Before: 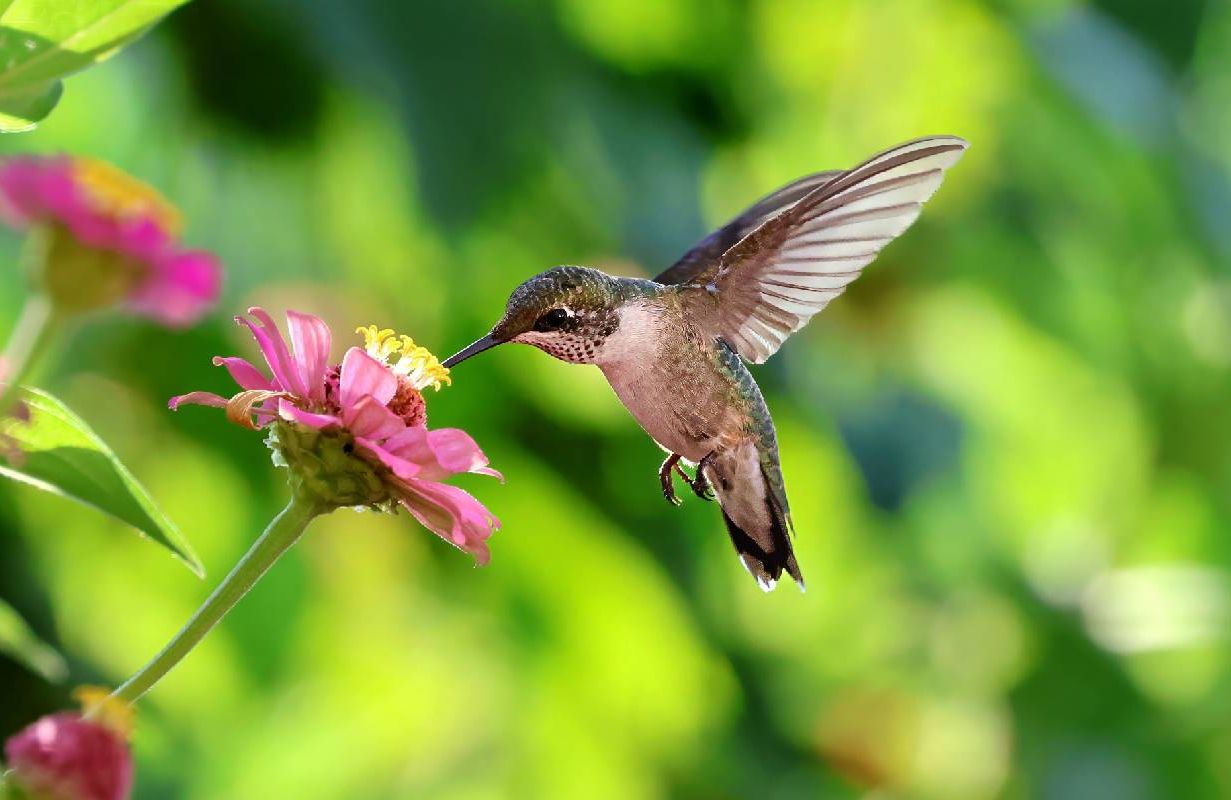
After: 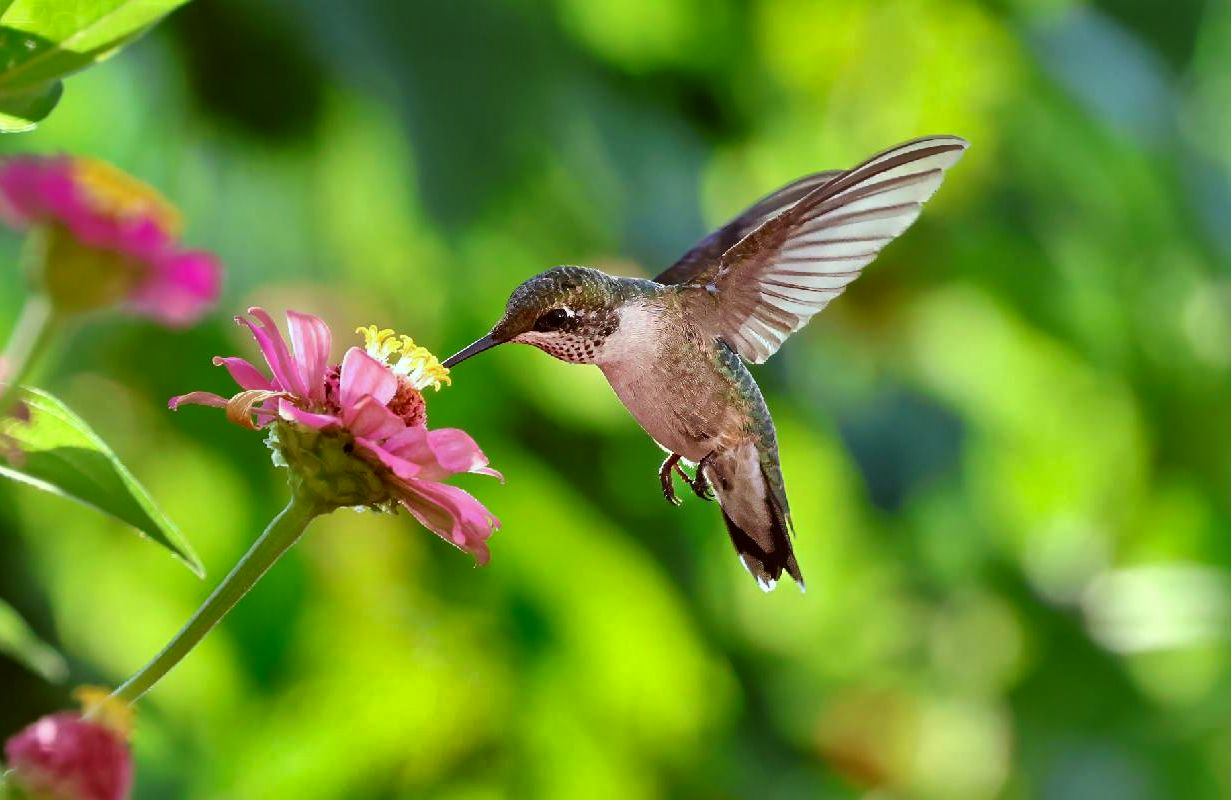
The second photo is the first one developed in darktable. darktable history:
shadows and highlights: shadows 19.33, highlights -84.29, soften with gaussian
color correction: highlights a* -5.12, highlights b* -3.6, shadows a* 4.19, shadows b* 4.3
